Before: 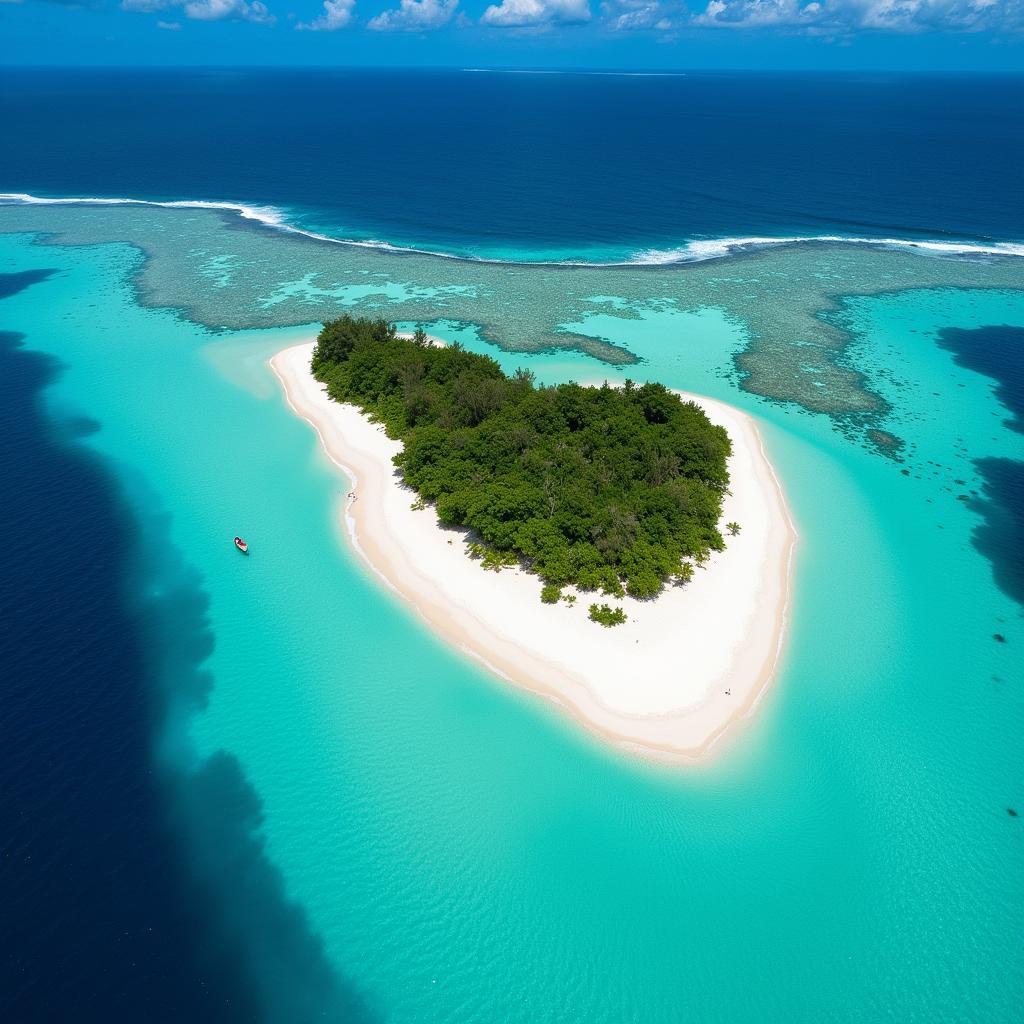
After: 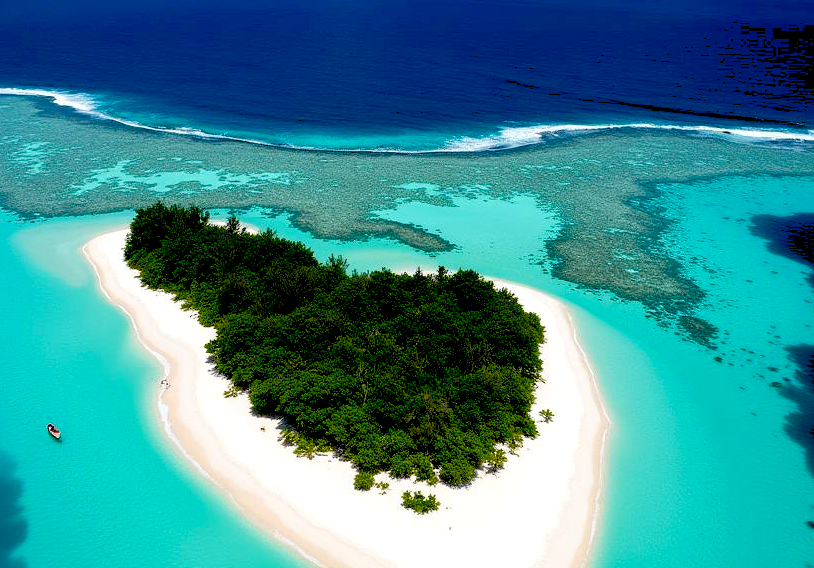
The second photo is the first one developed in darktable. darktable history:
levels: levels [0, 0.48, 0.961]
exposure: black level correction 0.056, exposure -0.036 EV, compensate highlight preservation false
crop: left 18.266%, top 11.083%, right 2.156%, bottom 33.371%
